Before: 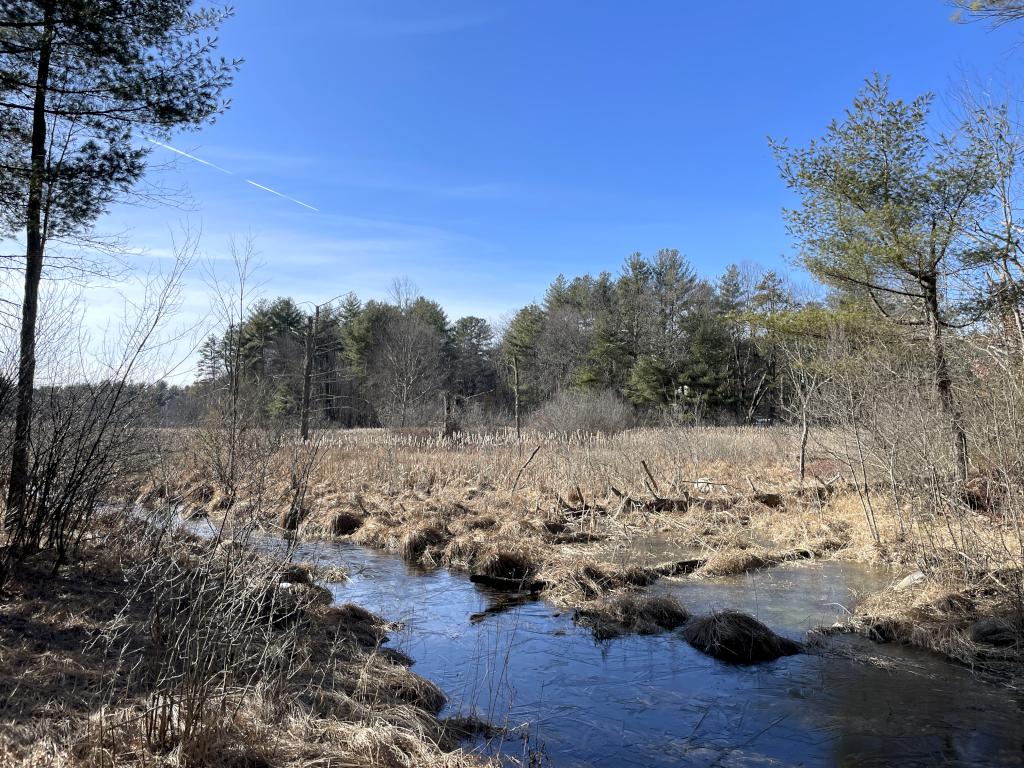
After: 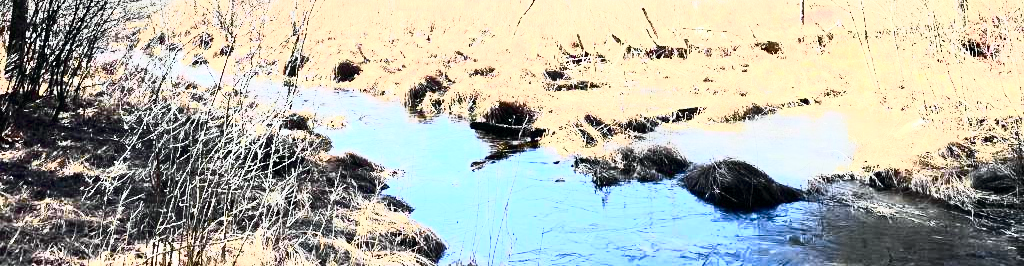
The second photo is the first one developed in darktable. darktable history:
crop and rotate: top 59.011%, bottom 6.313%
tone curve: curves: ch0 [(0, 0) (0.105, 0.068) (0.195, 0.162) (0.283, 0.283) (0.384, 0.404) (0.485, 0.531) (0.638, 0.681) (0.795, 0.879) (1, 0.977)]; ch1 [(0, 0) (0.161, 0.092) (0.35, 0.33) (0.379, 0.401) (0.456, 0.469) (0.504, 0.498) (0.53, 0.532) (0.58, 0.619) (0.635, 0.671) (1, 1)]; ch2 [(0, 0) (0.371, 0.362) (0.437, 0.437) (0.483, 0.484) (0.53, 0.515) (0.56, 0.58) (0.622, 0.606) (1, 1)], color space Lab, independent channels, preserve colors none
exposure: exposure 1 EV, compensate exposure bias true, compensate highlight preservation false
color balance rgb: shadows lift › hue 87.15°, linear chroma grading › mid-tones 8.014%, perceptual saturation grading › global saturation 0.811%, perceptual brilliance grading › global brilliance 10.442%, perceptual brilliance grading › shadows 14.731%
contrast brightness saturation: contrast 0.611, brightness 0.329, saturation 0.139
